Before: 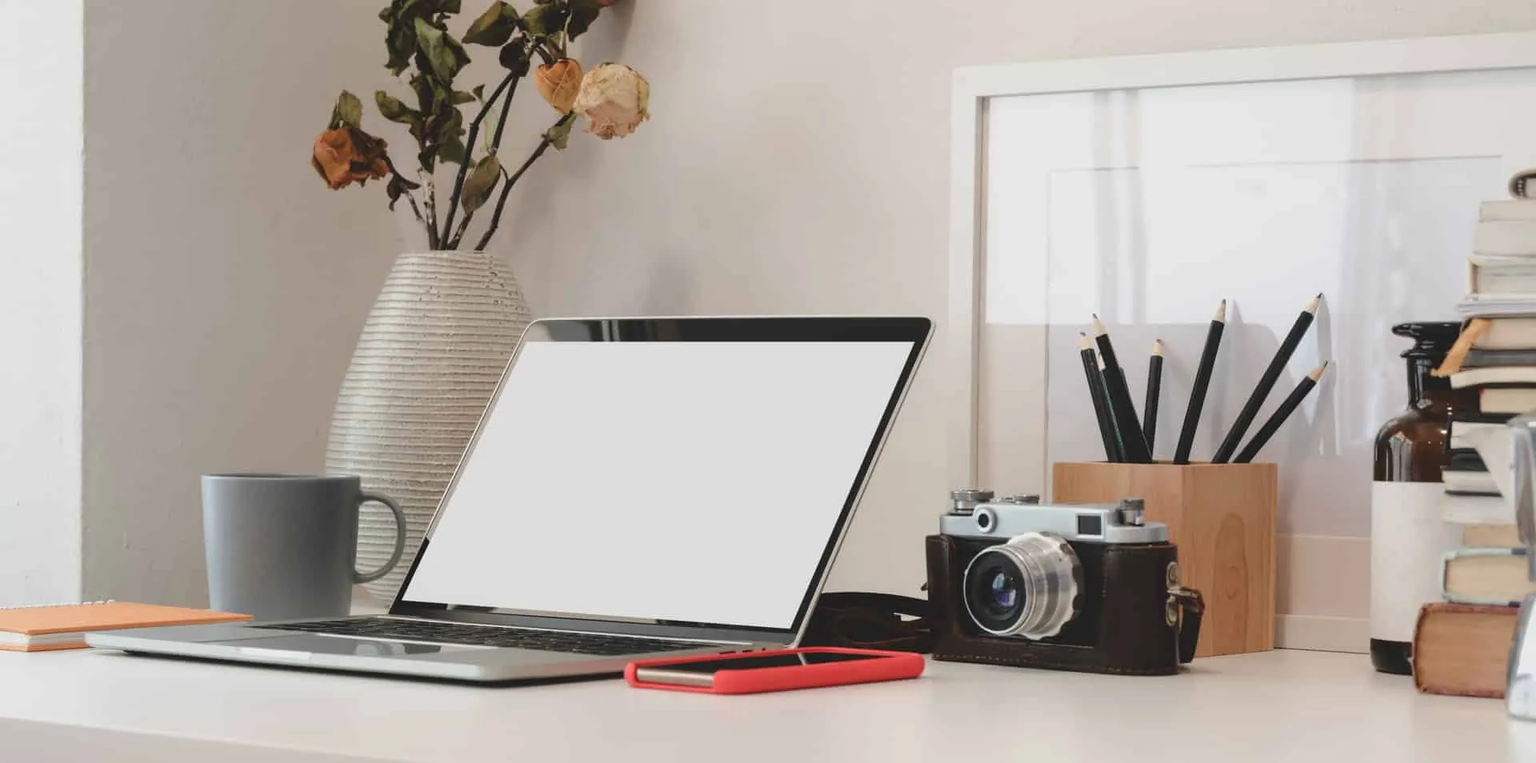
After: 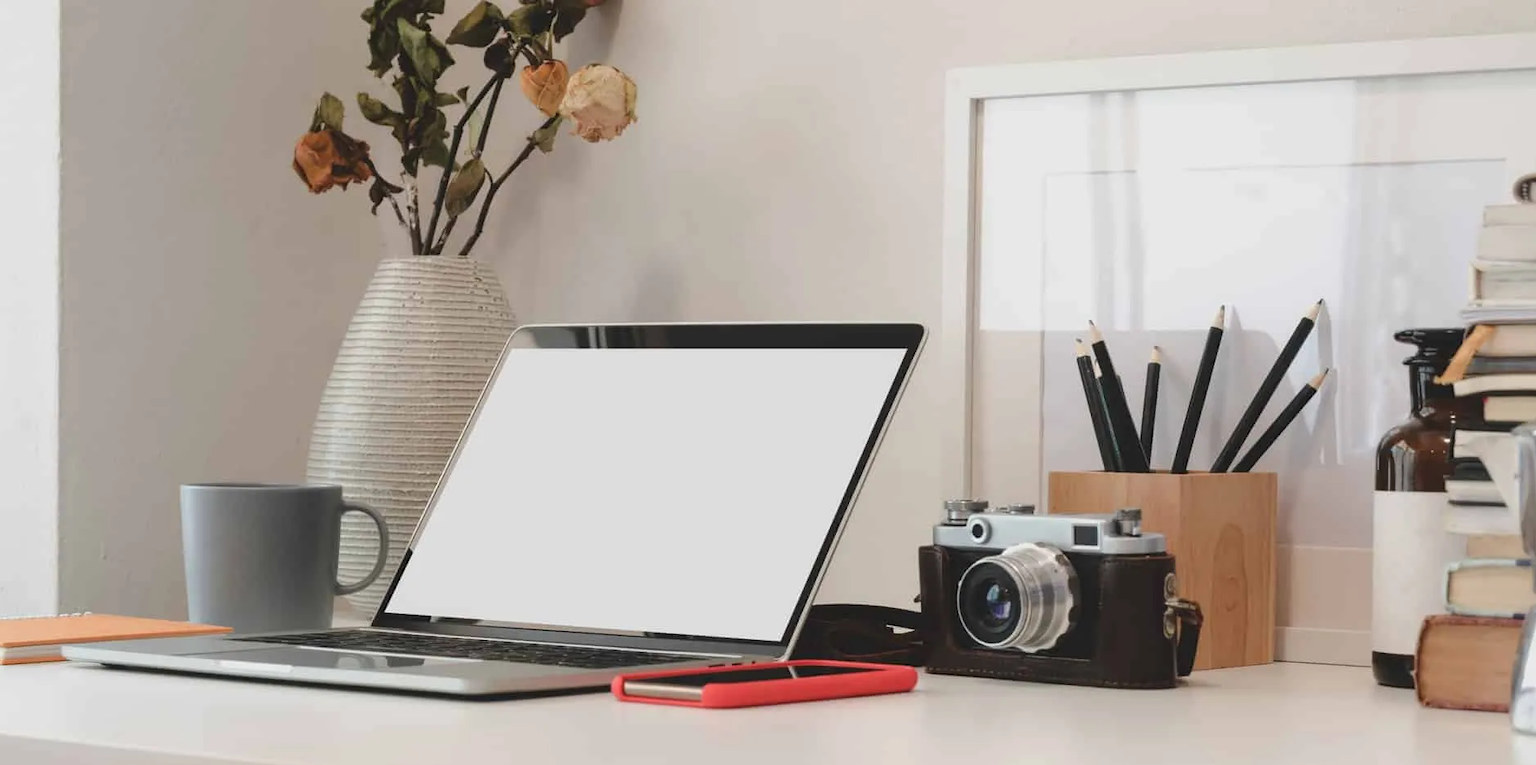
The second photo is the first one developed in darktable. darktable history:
crop: left 1.645%, right 0.276%, bottom 1.59%
